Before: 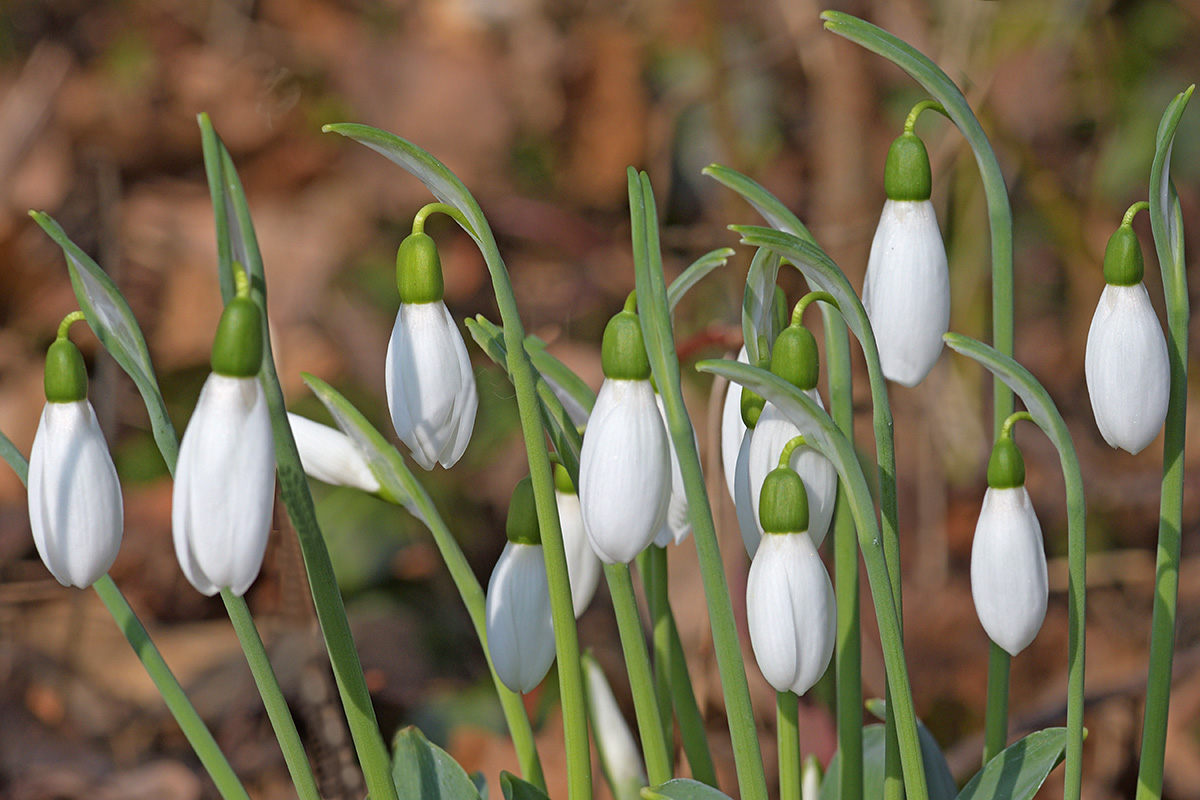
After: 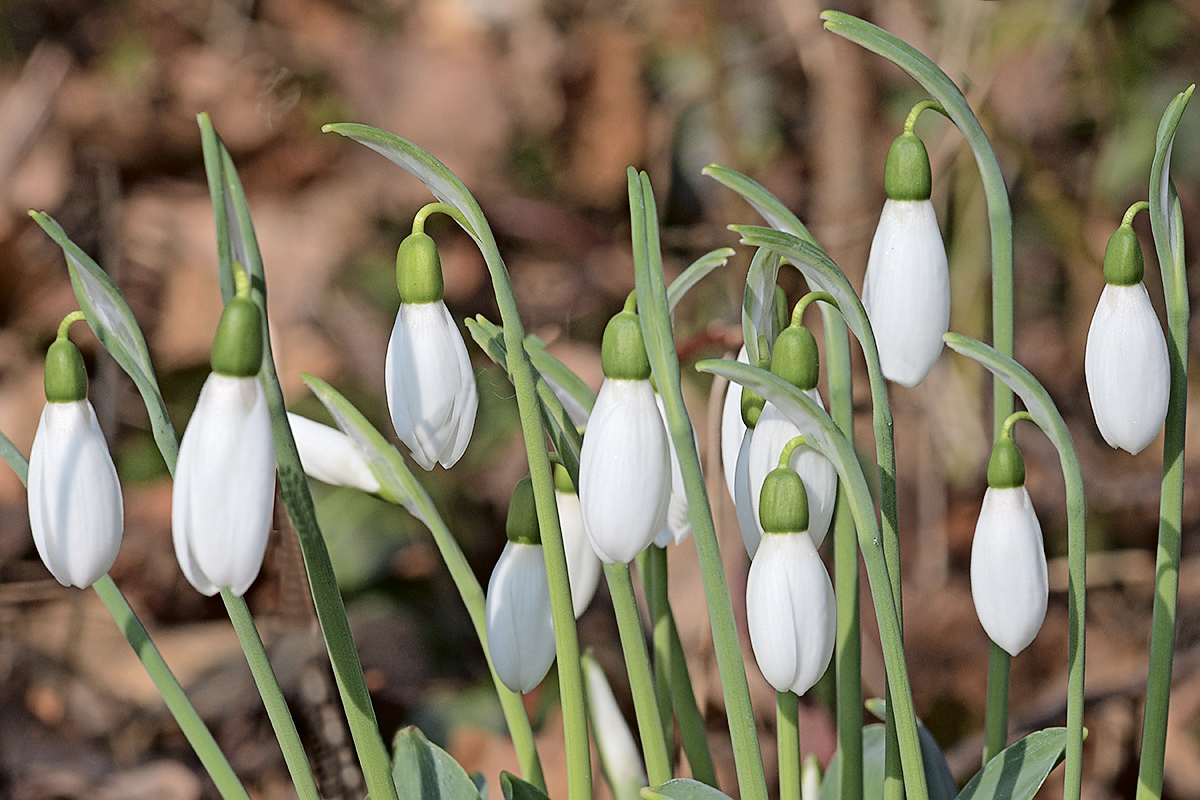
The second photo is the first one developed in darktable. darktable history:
color correction: highlights b* 0.065, saturation 0.836
sharpen: radius 0.976, amount 0.605
tone curve: curves: ch0 [(0, 0) (0.003, 0.002) (0.011, 0.006) (0.025, 0.012) (0.044, 0.021) (0.069, 0.027) (0.1, 0.035) (0.136, 0.06) (0.177, 0.108) (0.224, 0.173) (0.277, 0.26) (0.335, 0.353) (0.399, 0.453) (0.468, 0.555) (0.543, 0.641) (0.623, 0.724) (0.709, 0.792) (0.801, 0.857) (0.898, 0.918) (1, 1)], color space Lab, independent channels, preserve colors none
